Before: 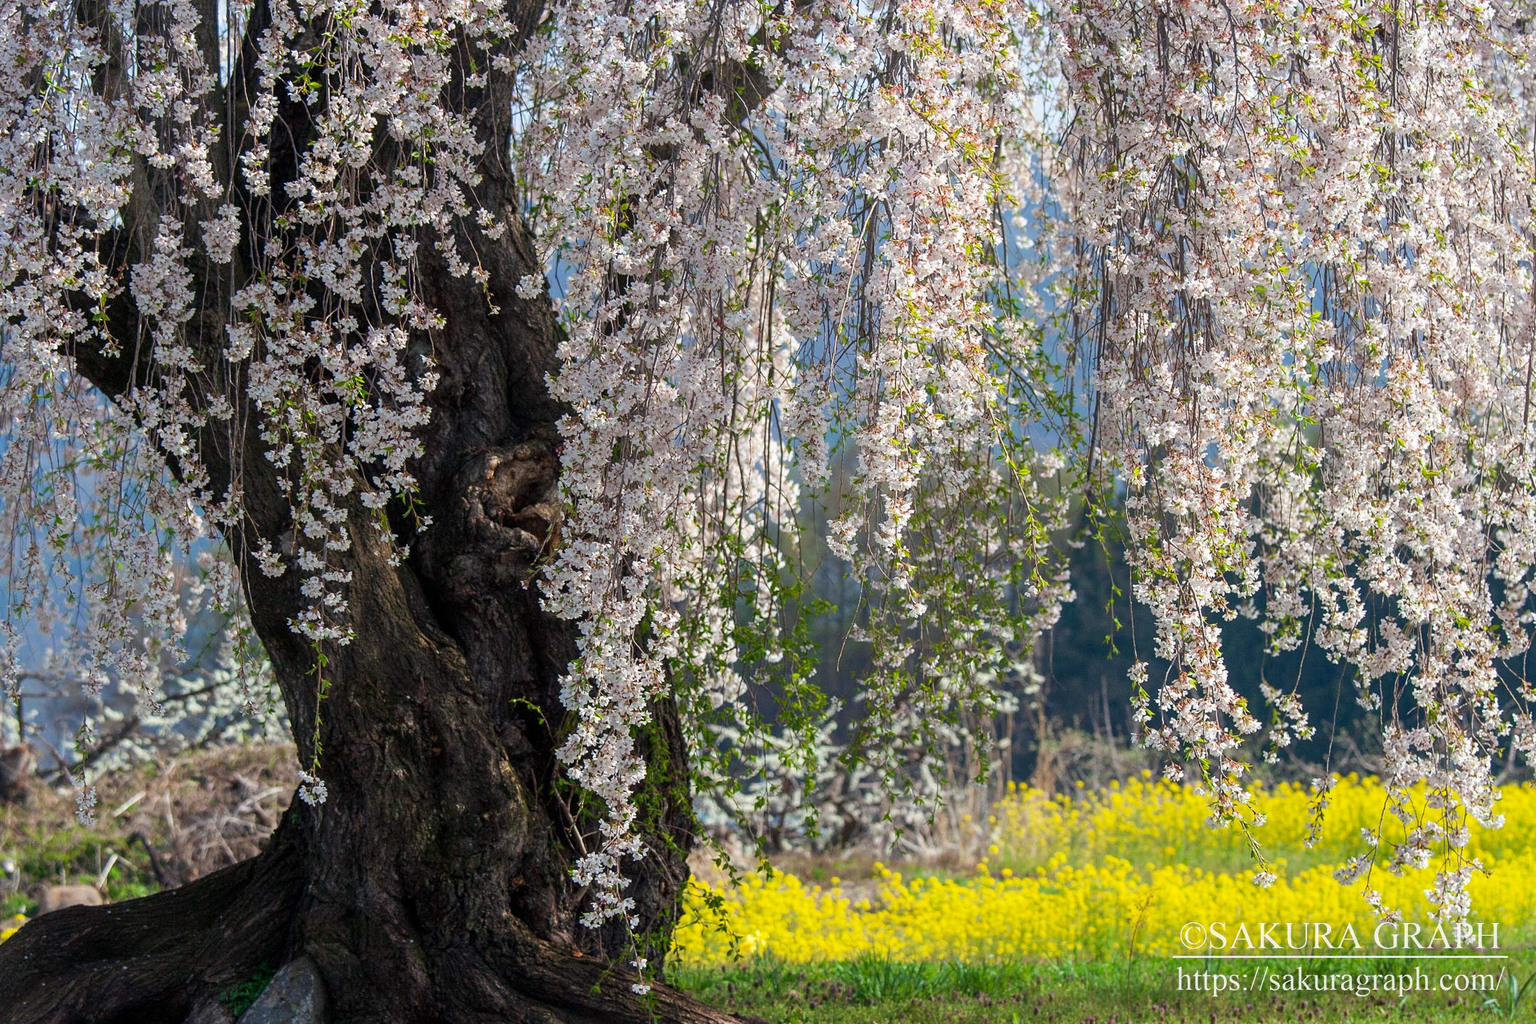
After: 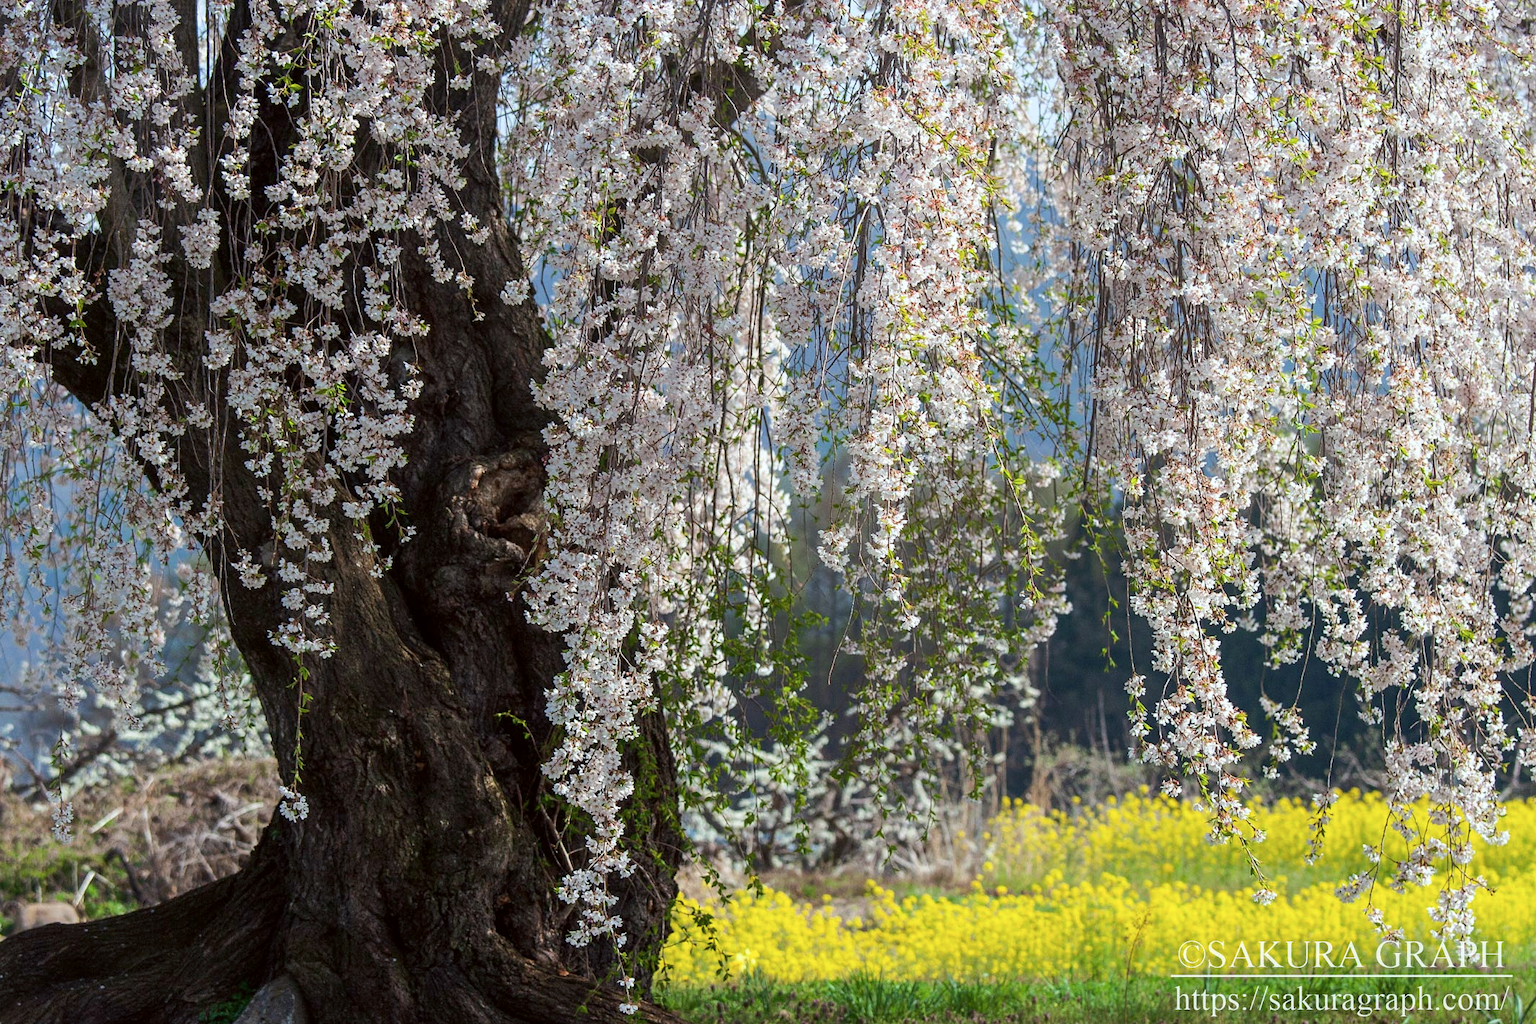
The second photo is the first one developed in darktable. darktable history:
color correction: highlights a* -2.93, highlights b* -2.88, shadows a* 2.08, shadows b* 2.77
contrast brightness saturation: saturation -0.064
crop: left 1.634%, right 0.267%, bottom 1.908%
tone curve: curves: ch0 [(0, 0) (0.003, 0.003) (0.011, 0.01) (0.025, 0.023) (0.044, 0.041) (0.069, 0.064) (0.1, 0.092) (0.136, 0.125) (0.177, 0.163) (0.224, 0.207) (0.277, 0.255) (0.335, 0.309) (0.399, 0.375) (0.468, 0.459) (0.543, 0.548) (0.623, 0.629) (0.709, 0.716) (0.801, 0.808) (0.898, 0.911) (1, 1)], color space Lab, linked channels, preserve colors none
